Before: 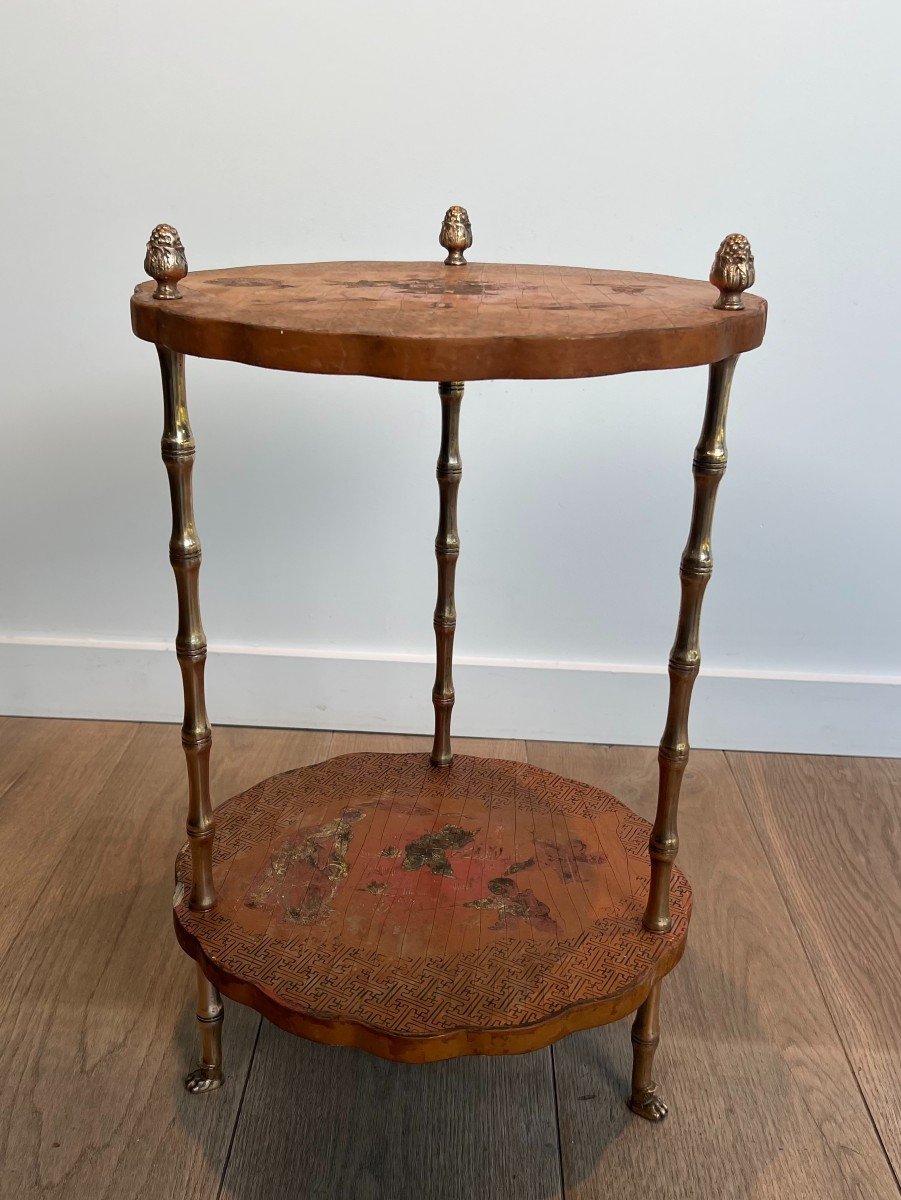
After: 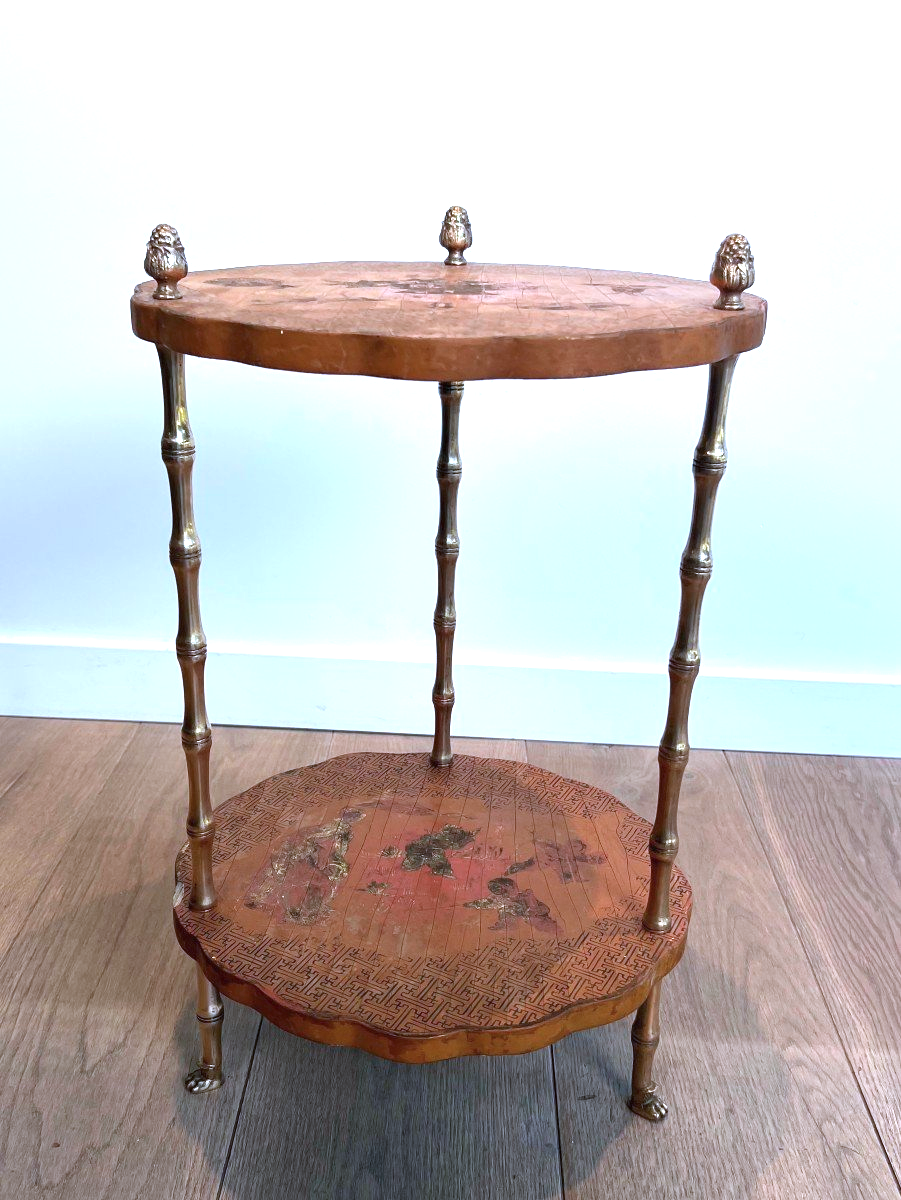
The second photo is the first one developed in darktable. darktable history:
color calibration: illuminant custom, x 0.391, y 0.392, temperature 3851.68 K
exposure: black level correction 0, exposure 1.001 EV, compensate highlight preservation false
